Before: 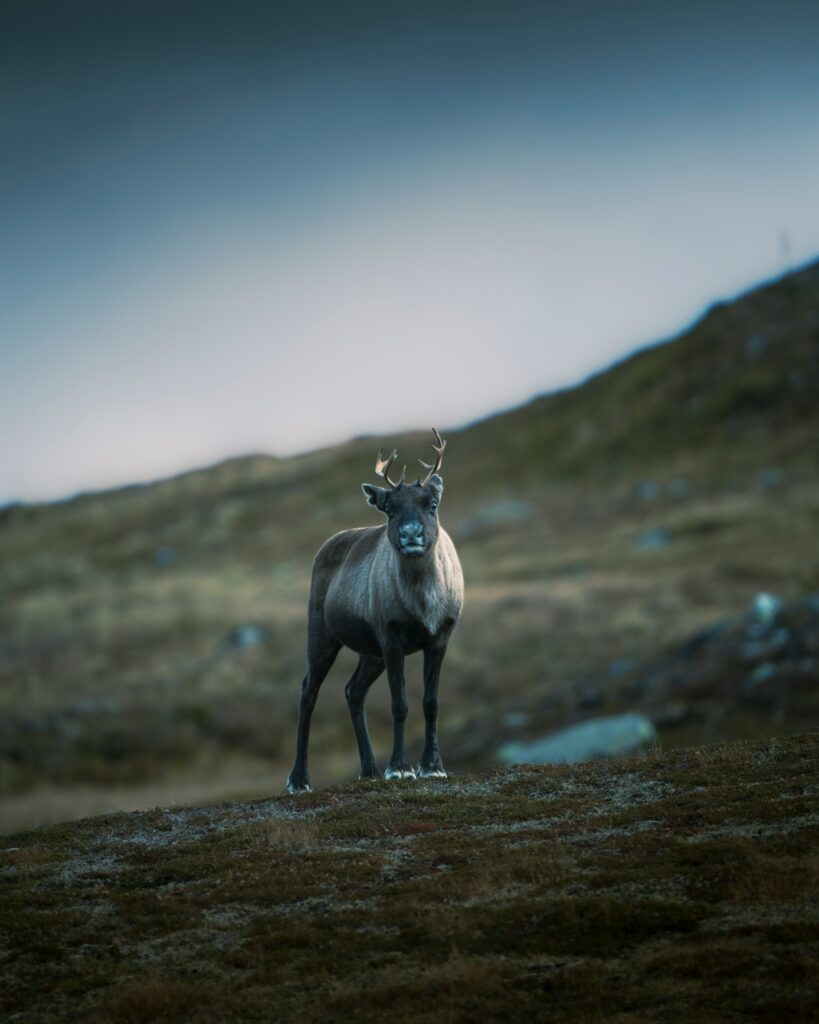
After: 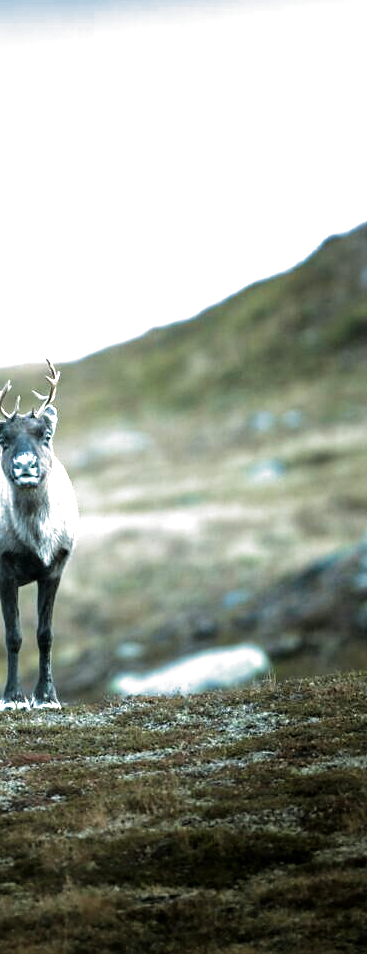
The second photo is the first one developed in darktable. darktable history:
sharpen: radius 1.514, amount 0.355, threshold 1.689
exposure: black level correction 0, exposure 2.141 EV, compensate highlight preservation false
crop: left 47.158%, top 6.784%, right 7.995%
filmic rgb: black relative exposure -8.28 EV, white relative exposure 2.2 EV, target white luminance 99.966%, hardness 7.17, latitude 74.64%, contrast 1.321, highlights saturation mix -2.92%, shadows ↔ highlights balance 30.16%, color science v4 (2020), iterations of high-quality reconstruction 0, contrast in shadows soft, contrast in highlights soft
